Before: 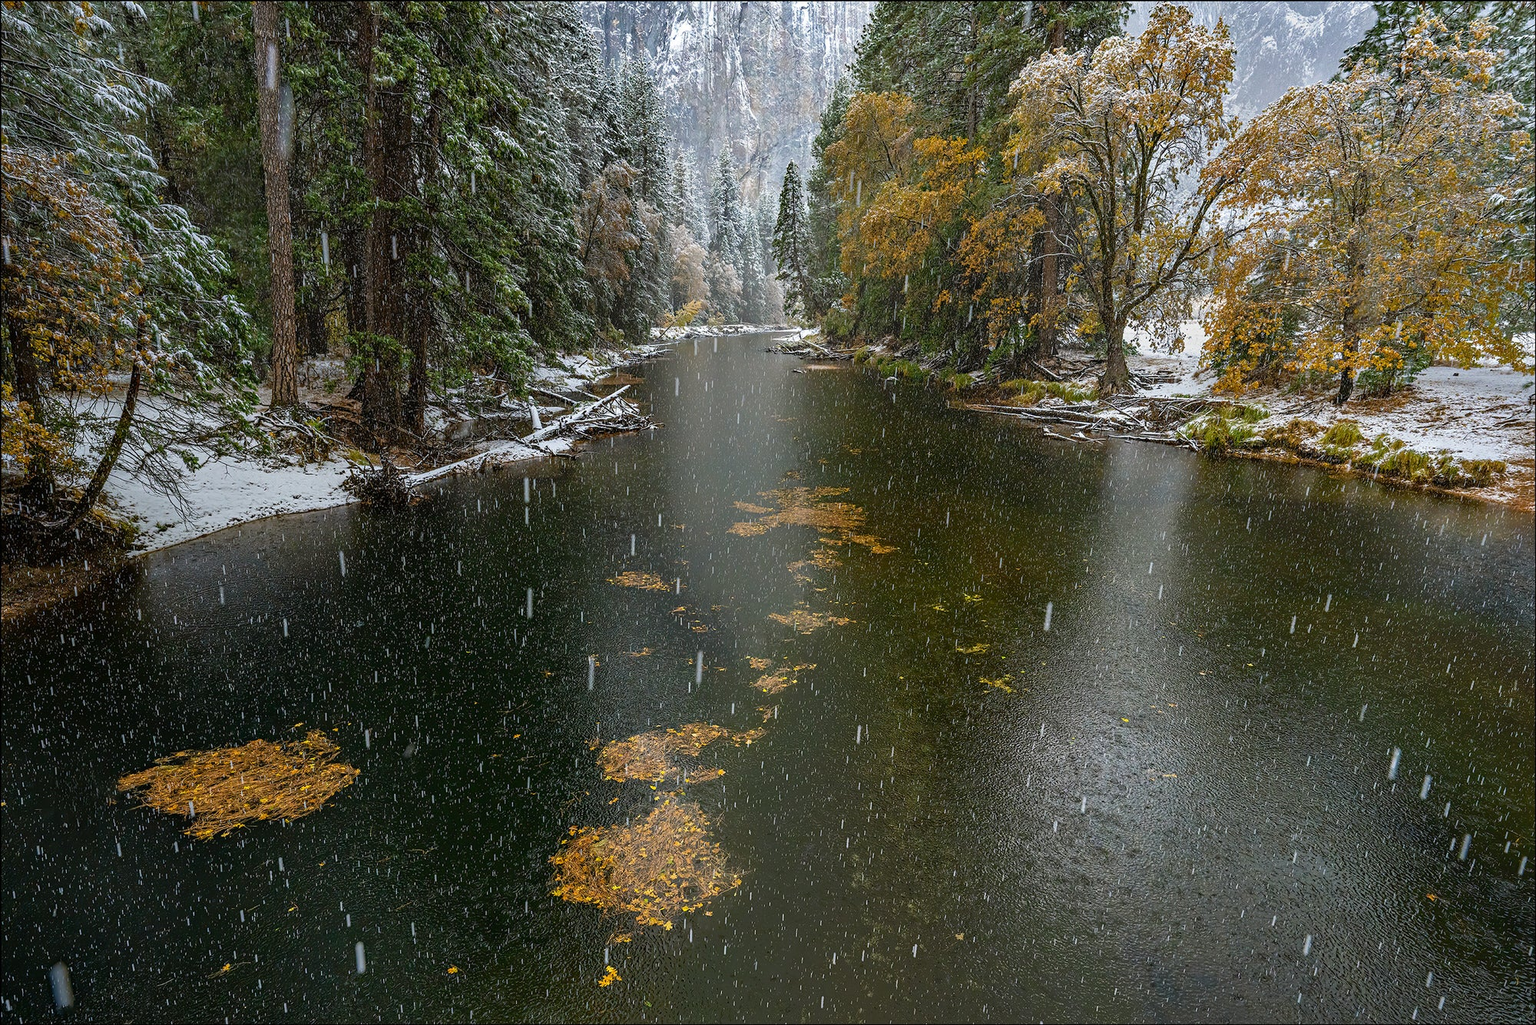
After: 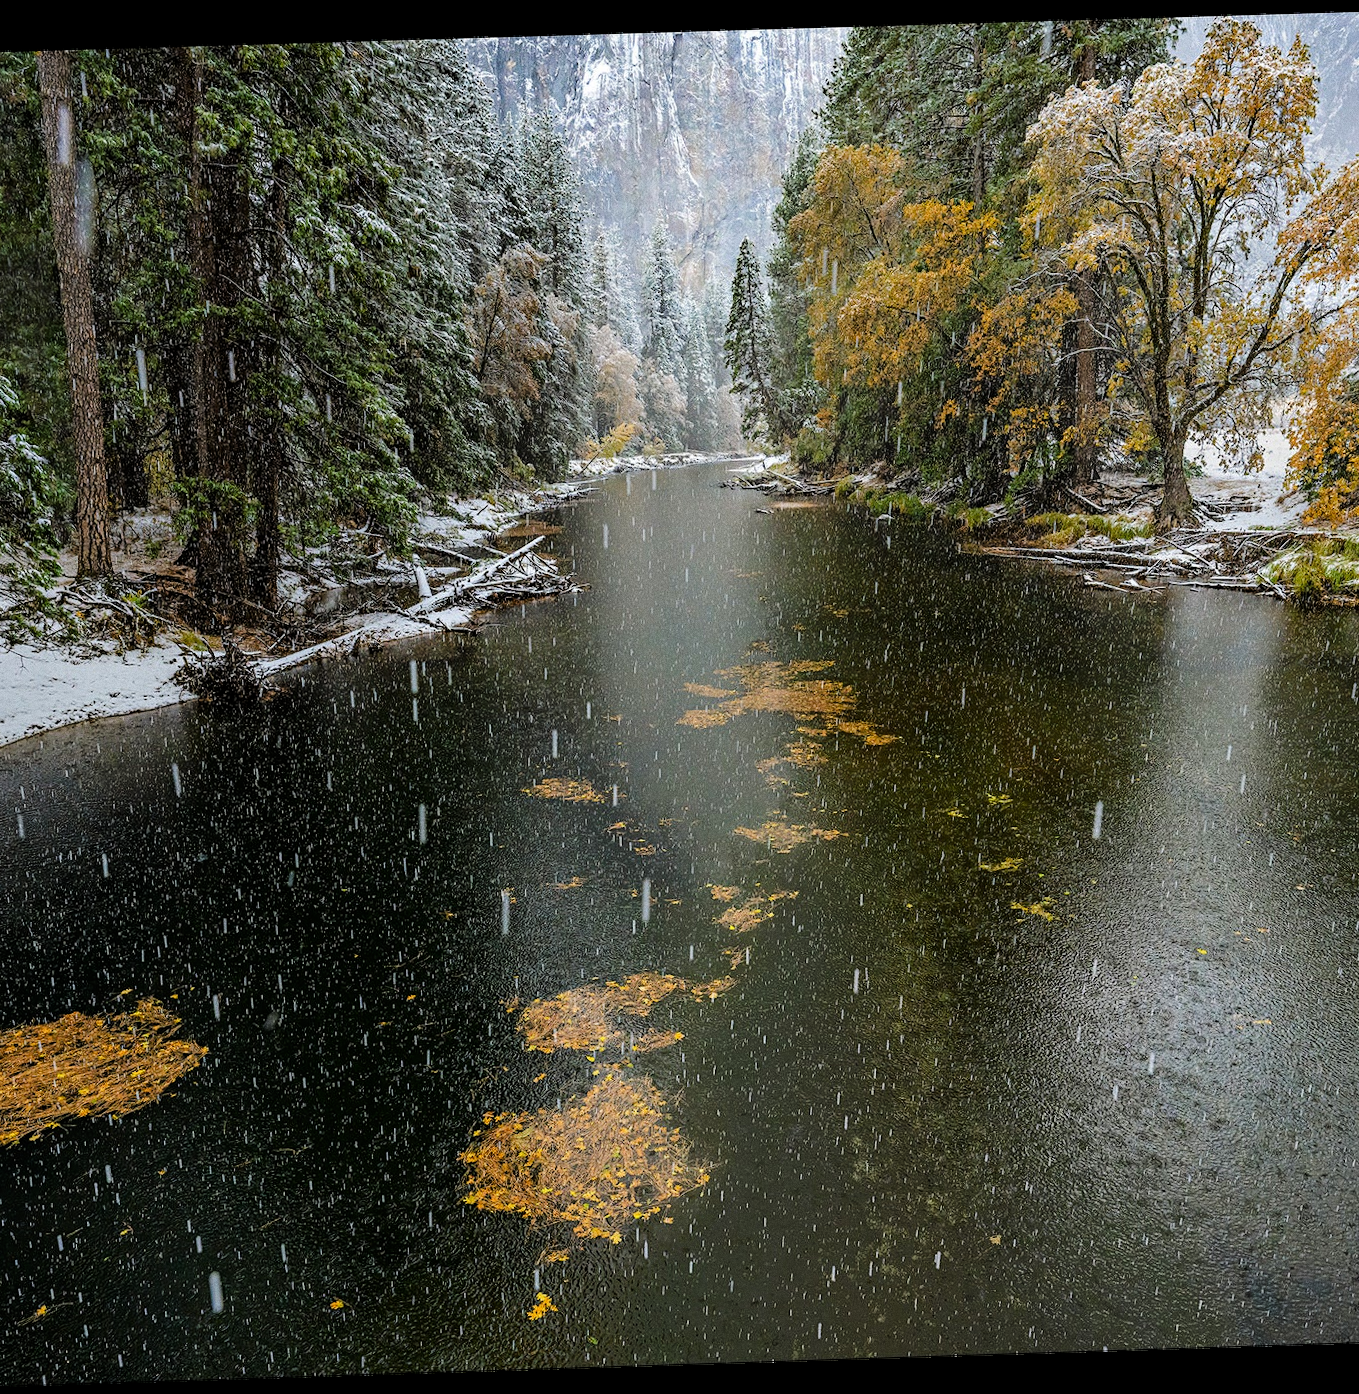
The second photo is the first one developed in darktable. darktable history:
tone curve: curves: ch0 [(0, 0) (0.004, 0) (0.133, 0.076) (0.325, 0.362) (0.879, 0.885) (1, 1)], color space Lab, linked channels, preserve colors none
shadows and highlights: shadows -21.3, highlights 100, soften with gaussian
crop and rotate: left 14.385%, right 18.948%
rotate and perspective: rotation -1.77°, lens shift (horizontal) 0.004, automatic cropping off
grain: coarseness 0.47 ISO
